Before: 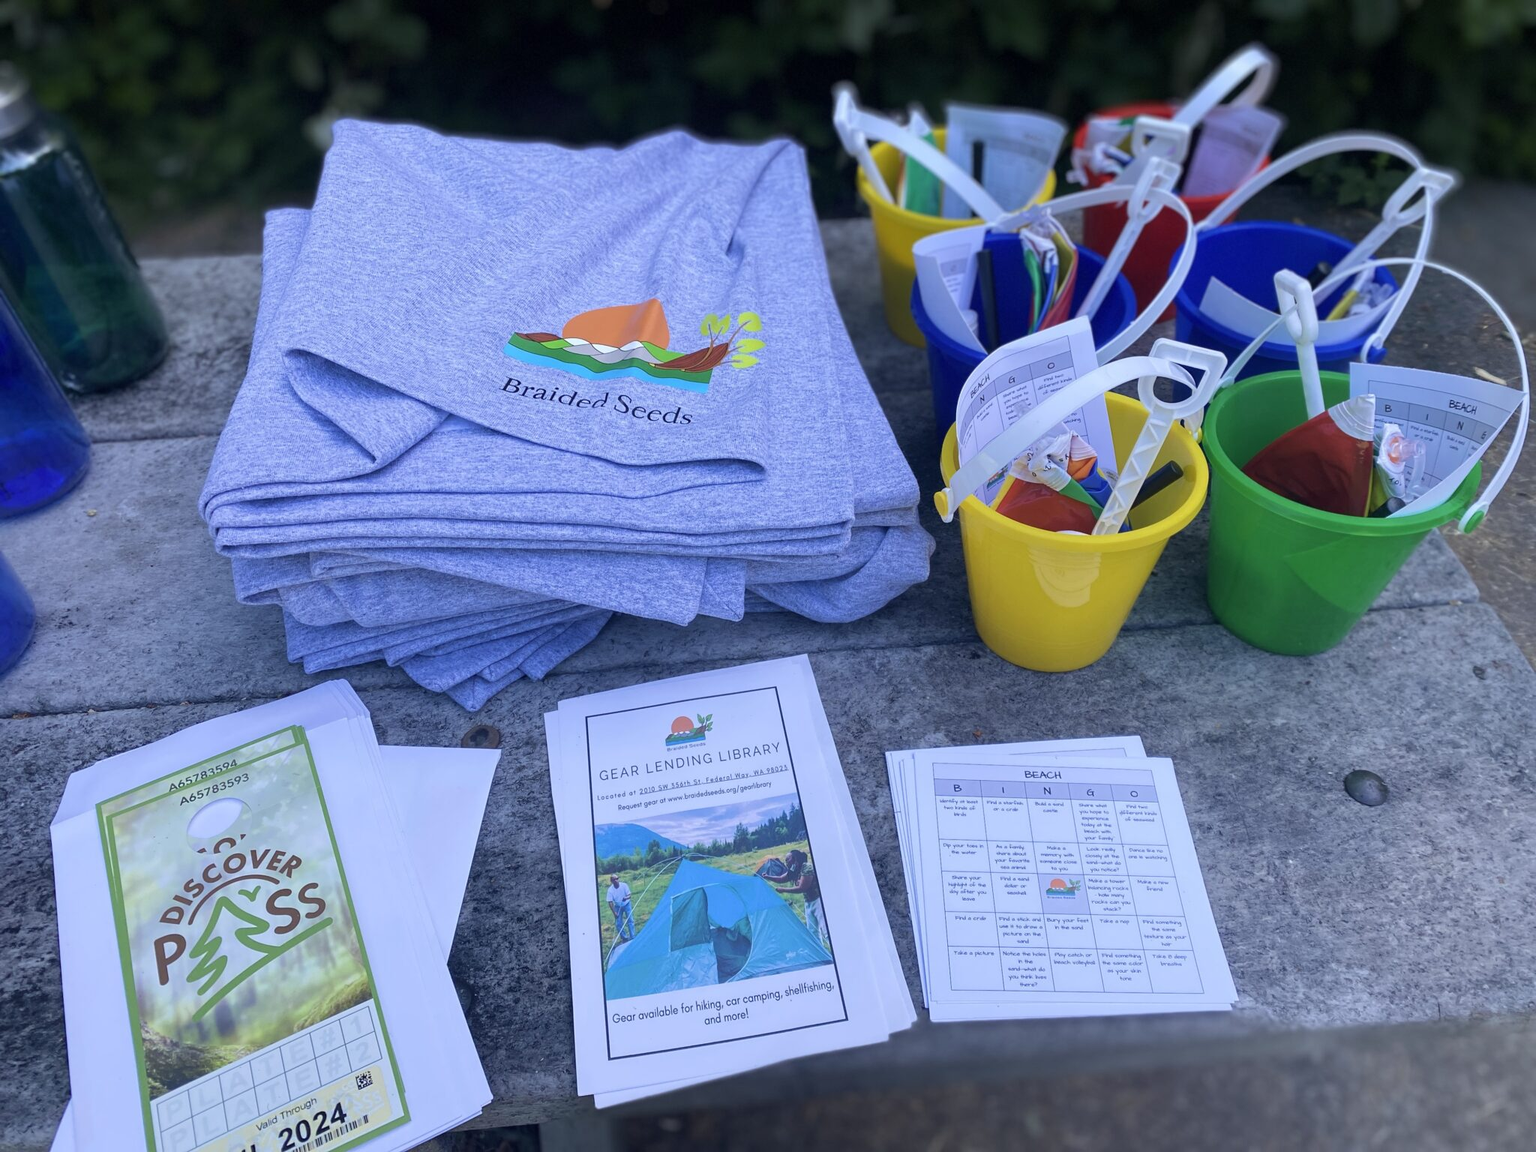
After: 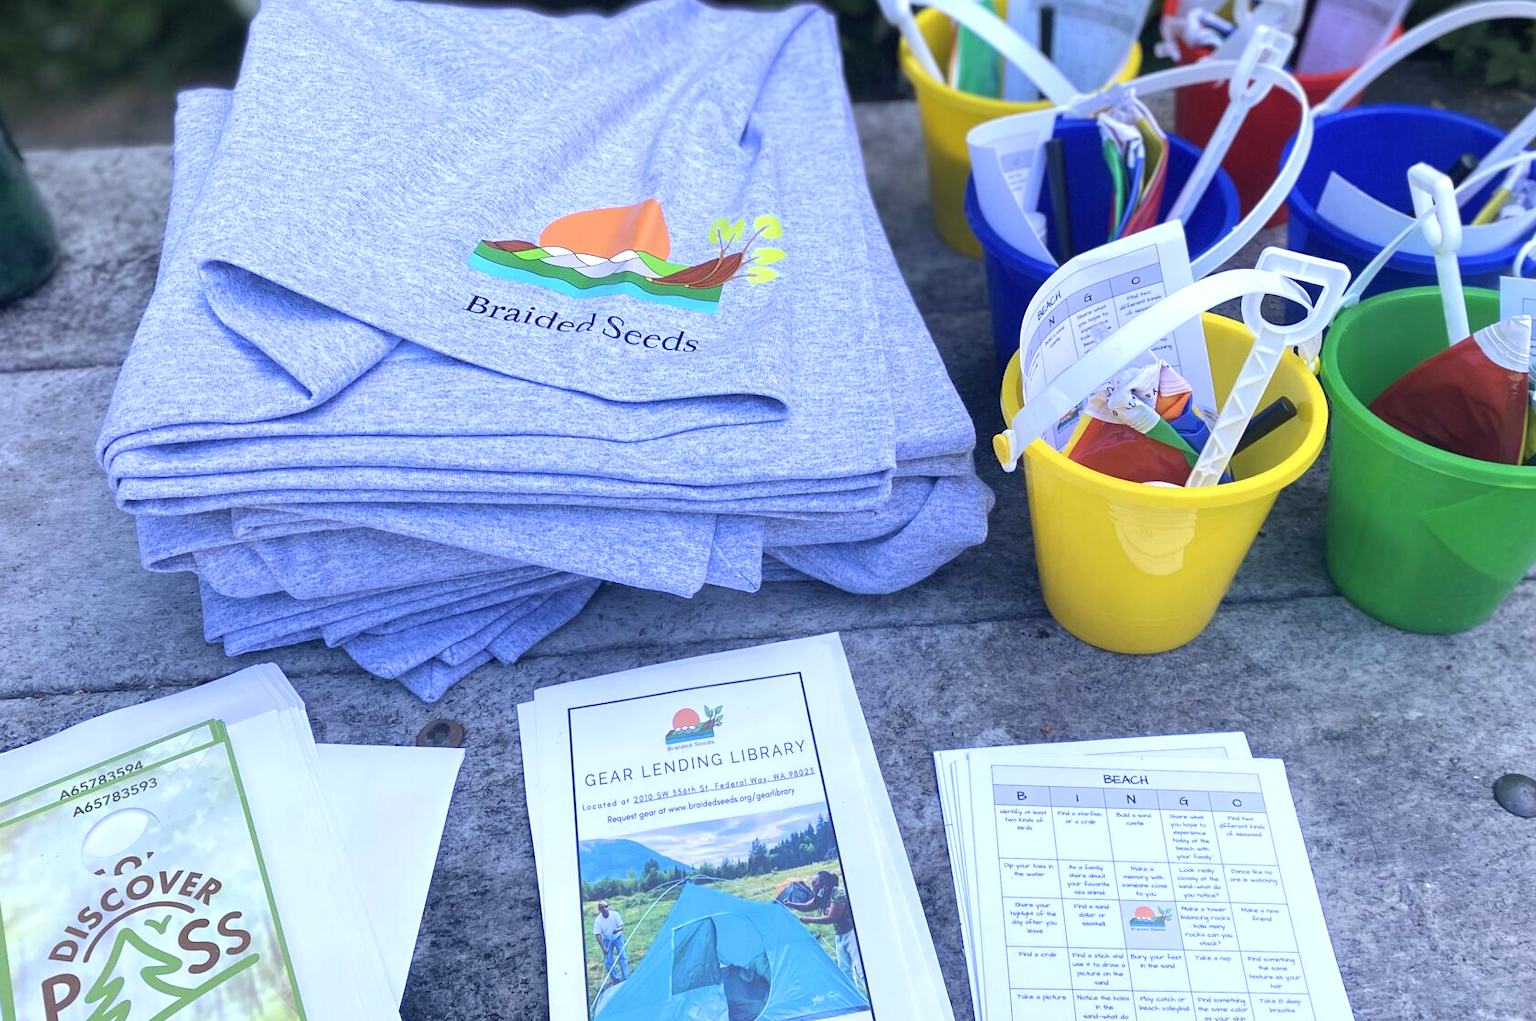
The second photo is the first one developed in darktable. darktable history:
crop: left 7.856%, top 11.836%, right 10.12%, bottom 15.387%
exposure: black level correction 0, exposure 0.7 EV, compensate exposure bias true, compensate highlight preservation false
color balance rgb: on, module defaults
